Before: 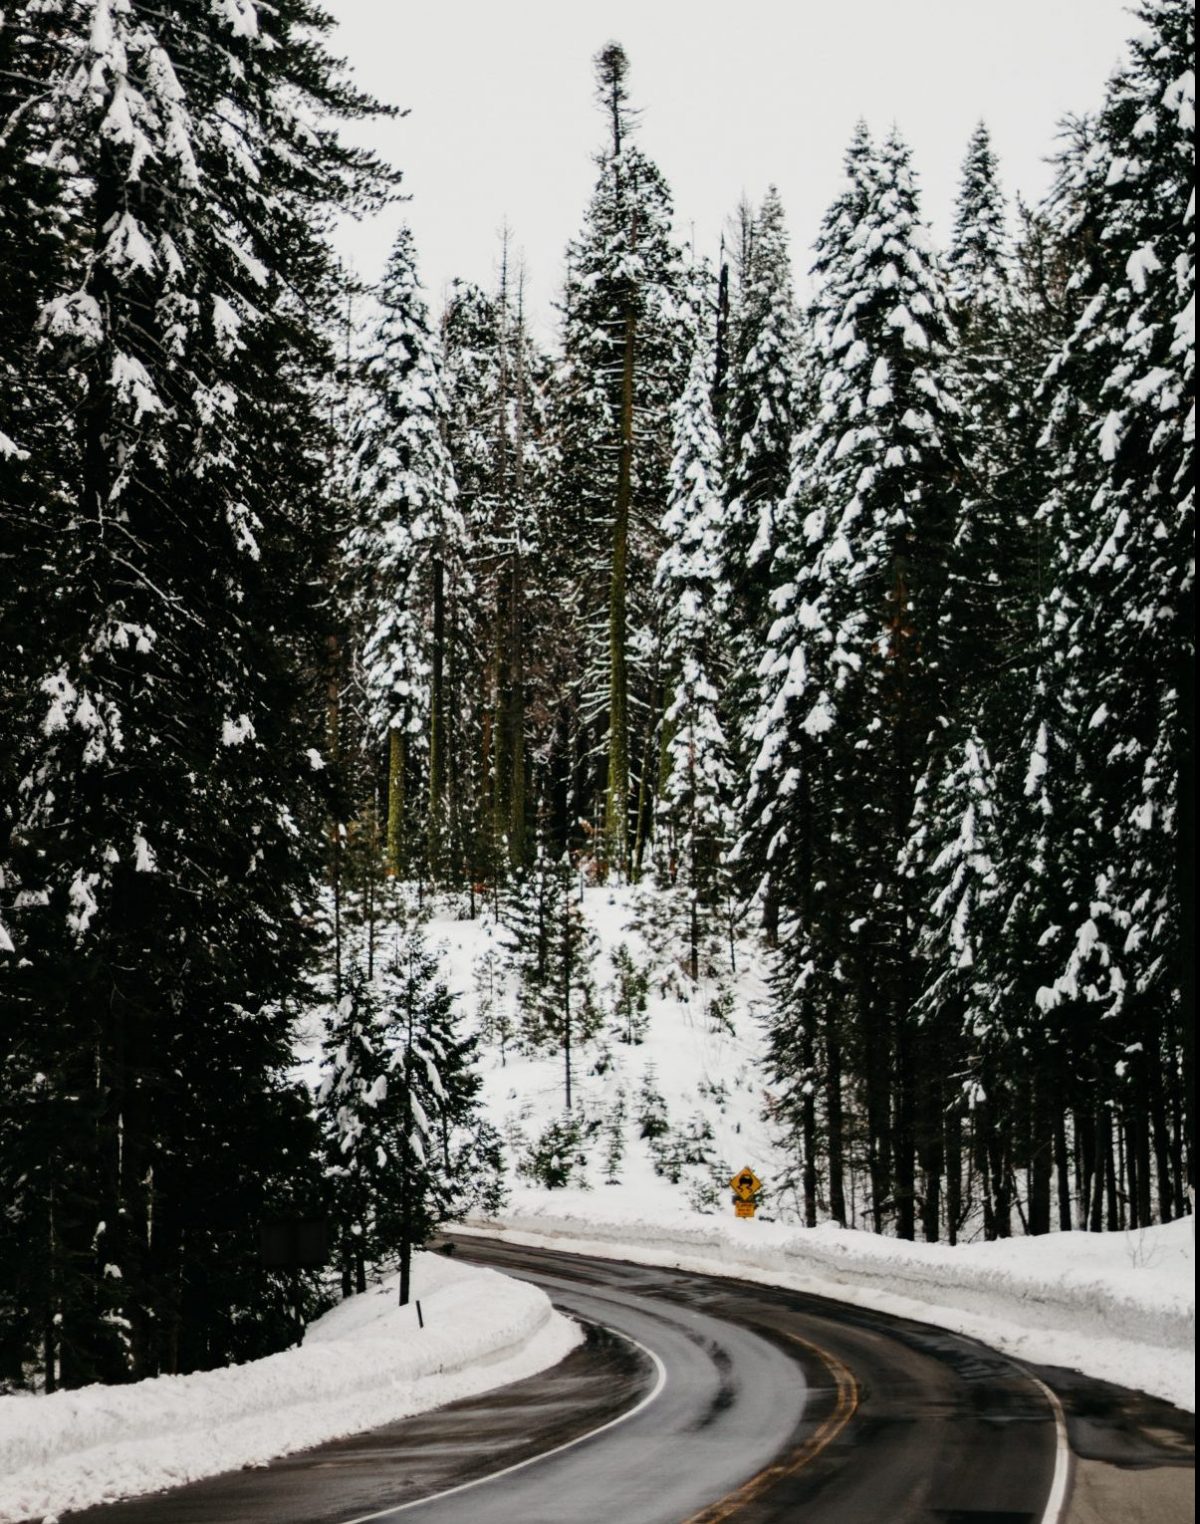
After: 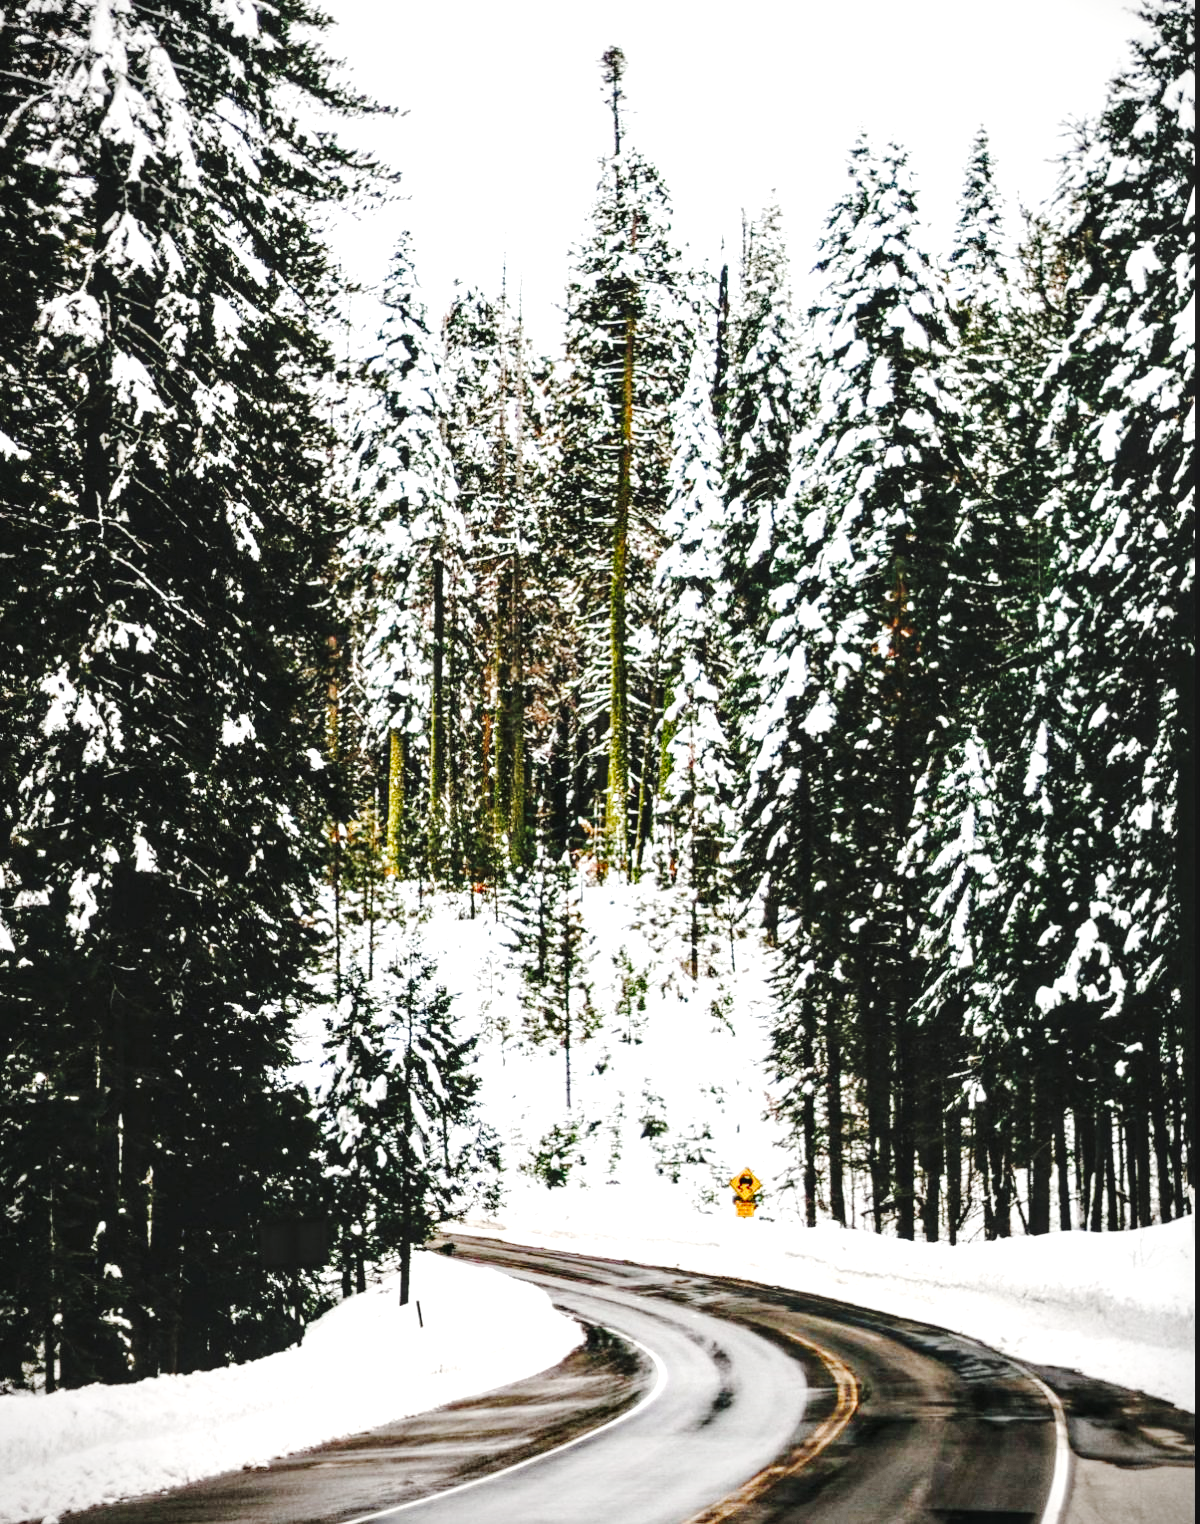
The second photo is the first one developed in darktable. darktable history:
vignetting: fall-off radius 61.06%, unbound false
local contrast: on, module defaults
exposure: black level correction 0, exposure 1.746 EV, compensate exposure bias true, compensate highlight preservation false
tone curve: curves: ch0 [(0, 0) (0.003, 0.002) (0.011, 0.008) (0.025, 0.017) (0.044, 0.027) (0.069, 0.037) (0.1, 0.052) (0.136, 0.074) (0.177, 0.11) (0.224, 0.155) (0.277, 0.237) (0.335, 0.34) (0.399, 0.467) (0.468, 0.584) (0.543, 0.683) (0.623, 0.762) (0.709, 0.827) (0.801, 0.888) (0.898, 0.947) (1, 1)], preserve colors none
